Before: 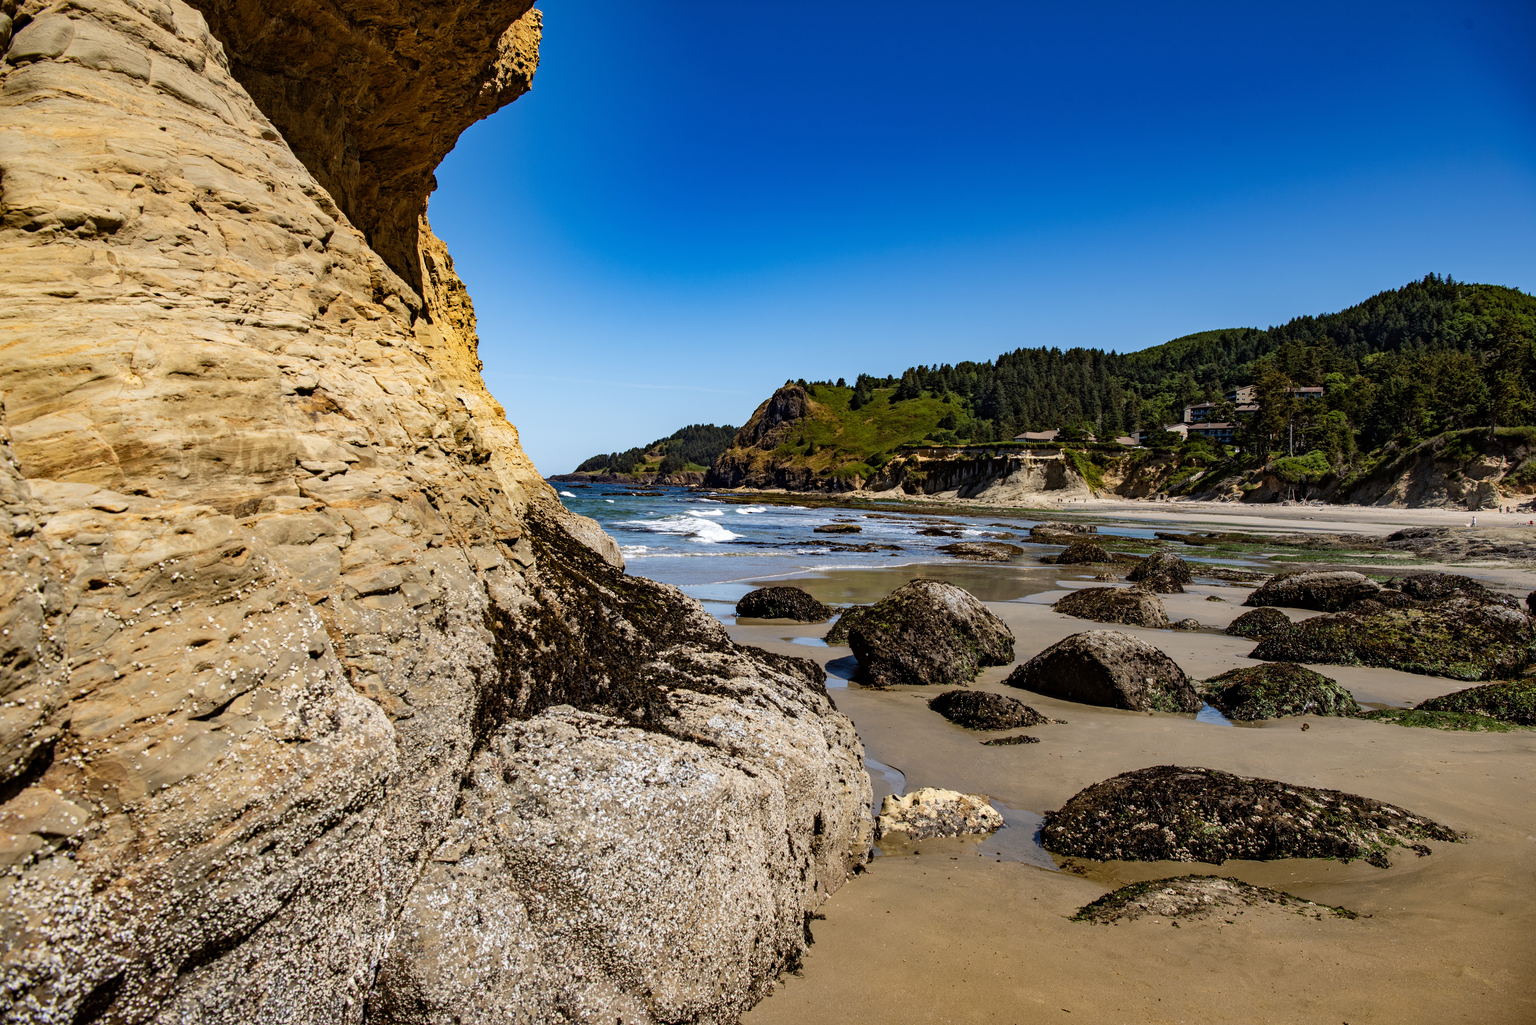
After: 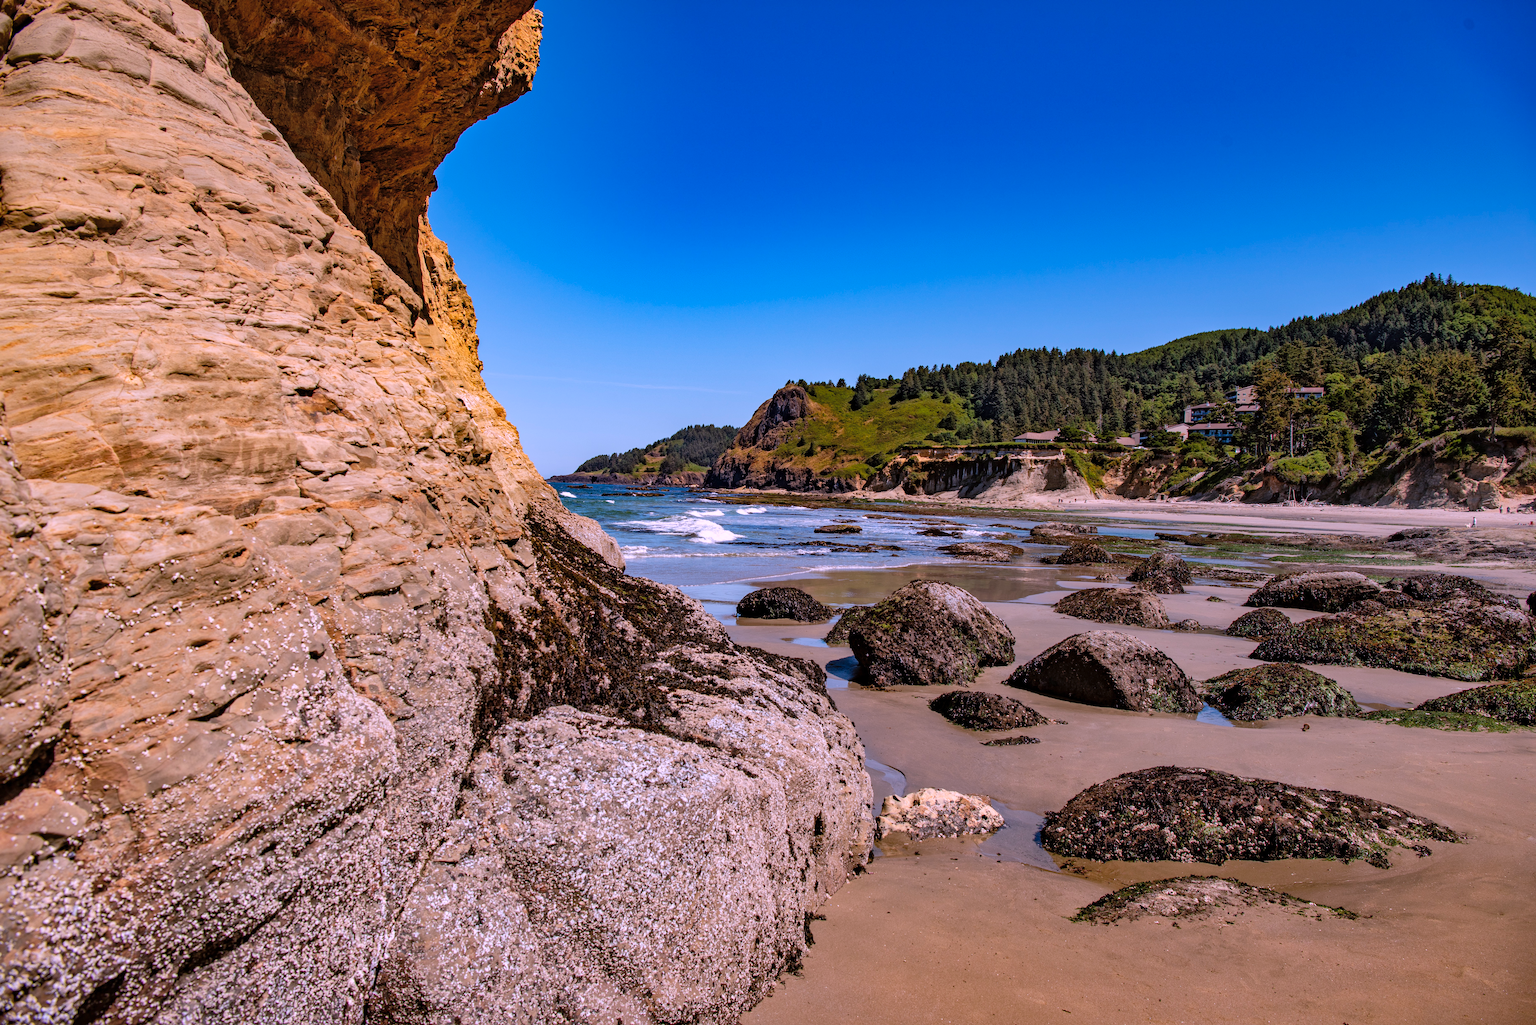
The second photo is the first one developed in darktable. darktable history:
color correction: highlights a* 15.66, highlights b* -20.53
shadows and highlights: on, module defaults
